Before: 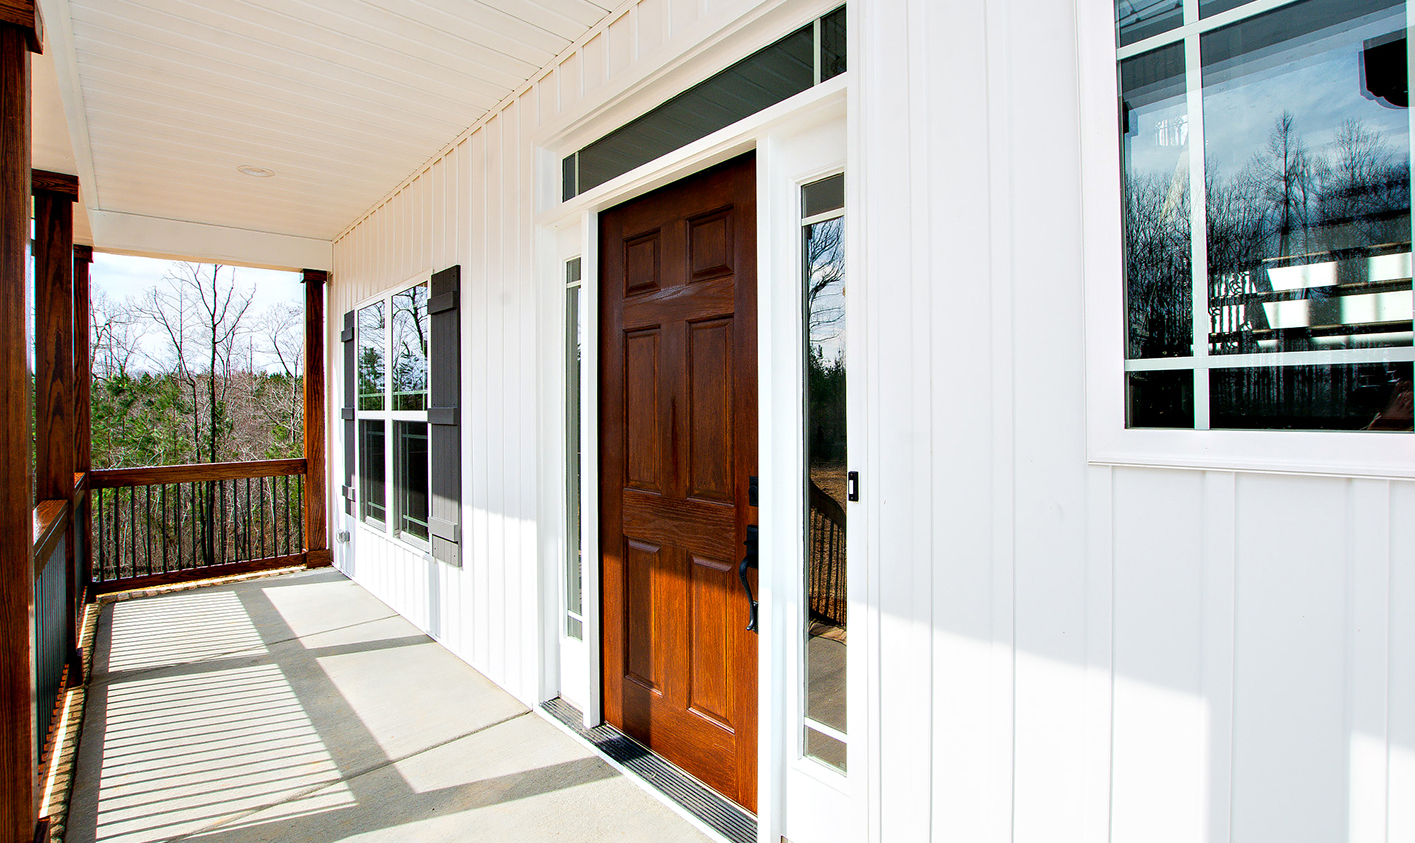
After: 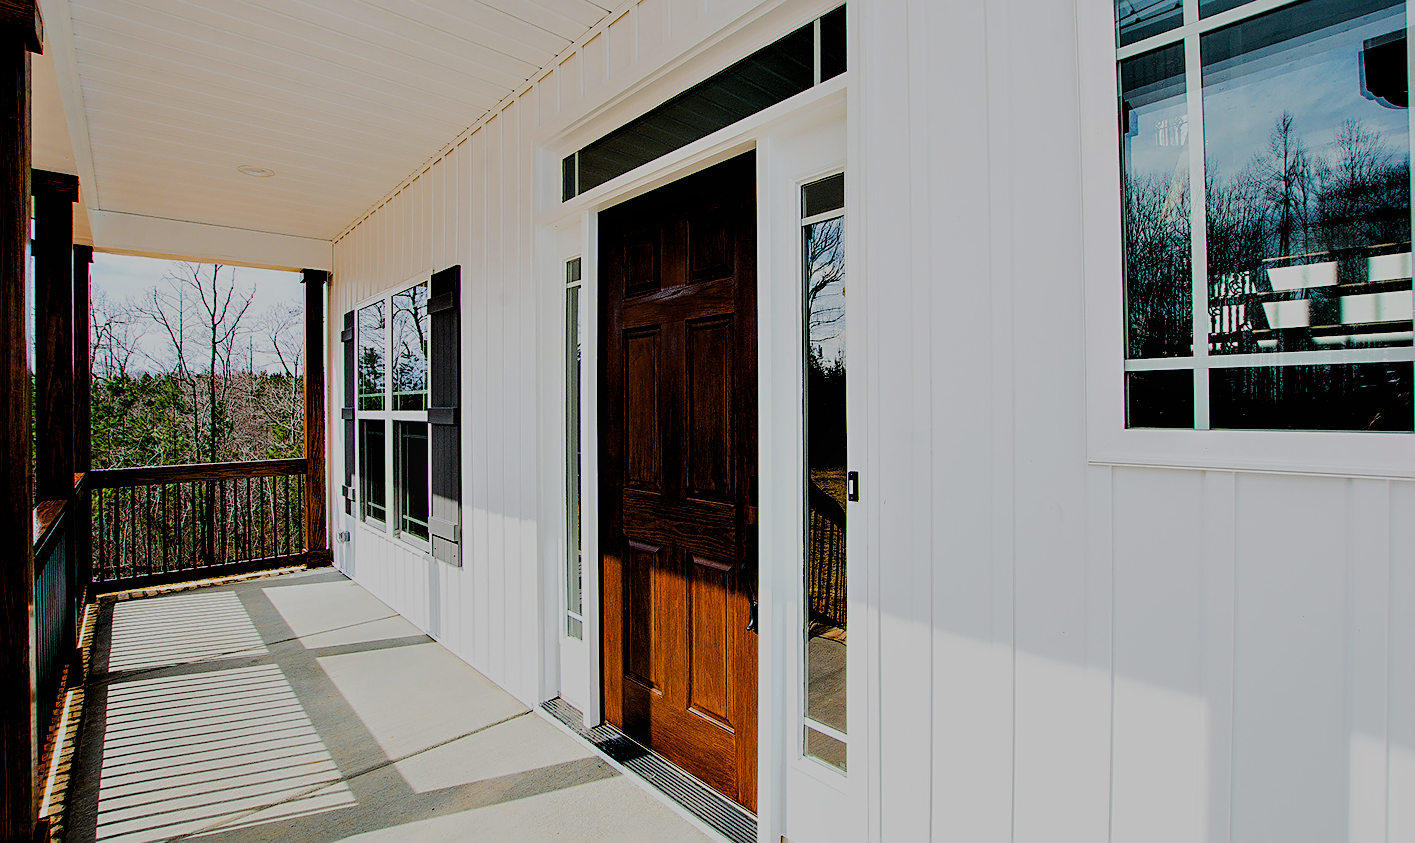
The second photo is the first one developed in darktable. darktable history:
color balance rgb: global offset › luminance -0.51%, perceptual saturation grading › global saturation 27.53%, perceptual saturation grading › highlights -25%, perceptual saturation grading › shadows 25%, perceptual brilliance grading › highlights 6.62%, perceptual brilliance grading › mid-tones 17.07%, perceptual brilliance grading › shadows -5.23%
filmic rgb: black relative exposure -4.38 EV, white relative exposure 4.56 EV, hardness 2.37, contrast 1.05
sharpen: on, module defaults
exposure: black level correction 0, exposure -0.766 EV, compensate highlight preservation false
bloom: size 5%, threshold 95%, strength 15%
